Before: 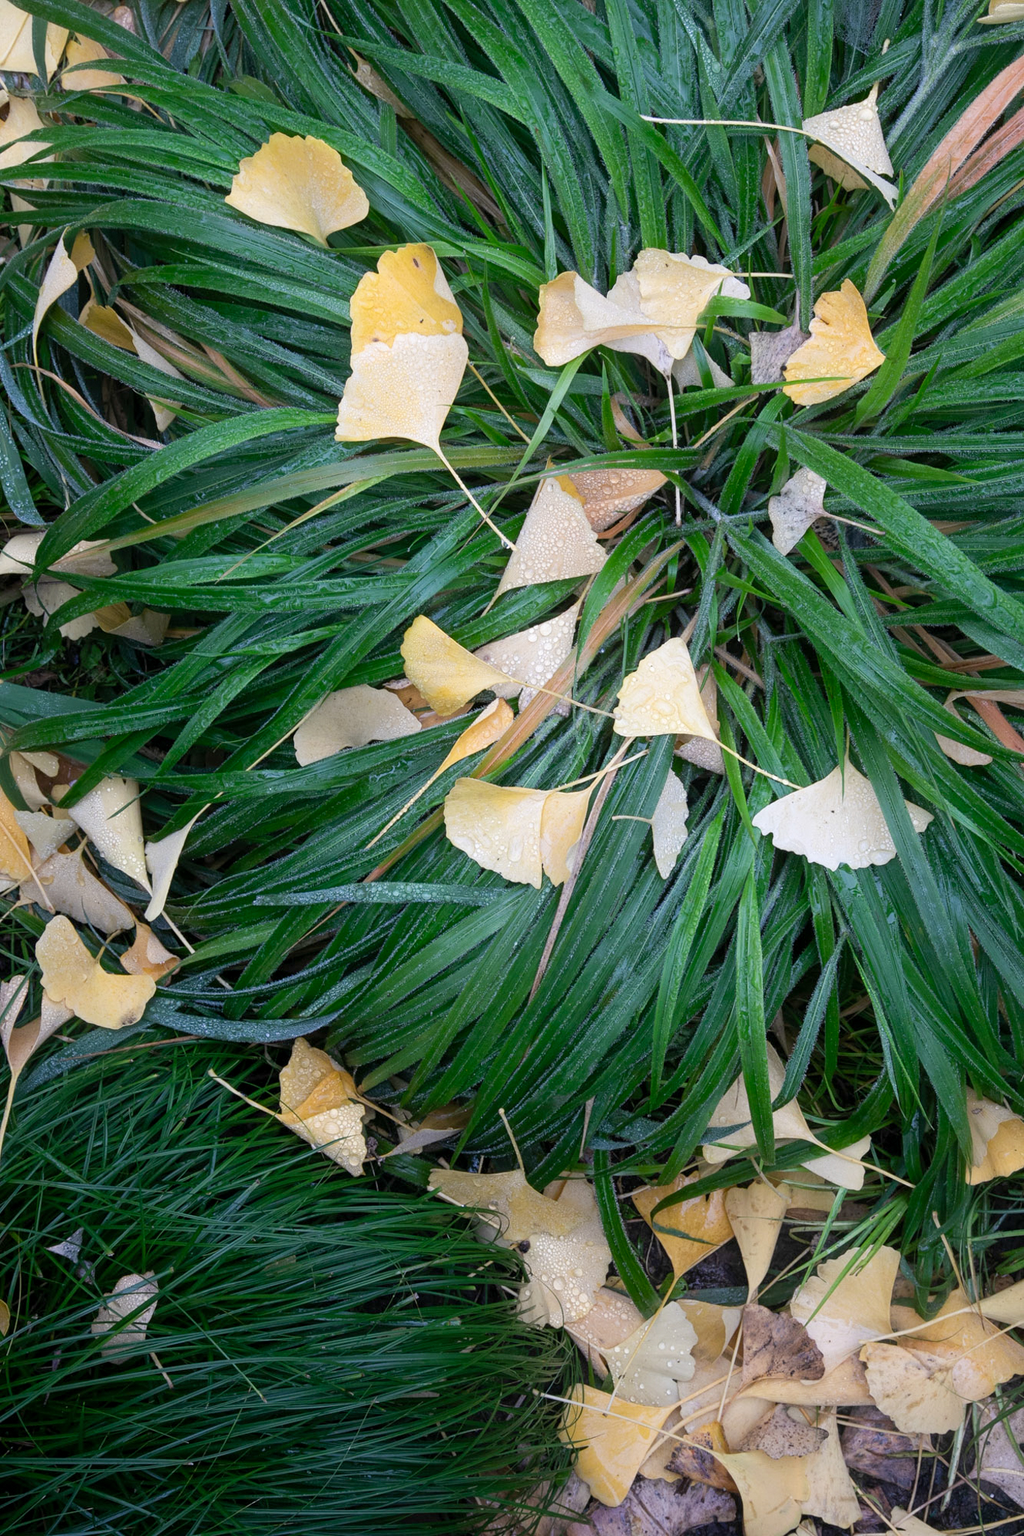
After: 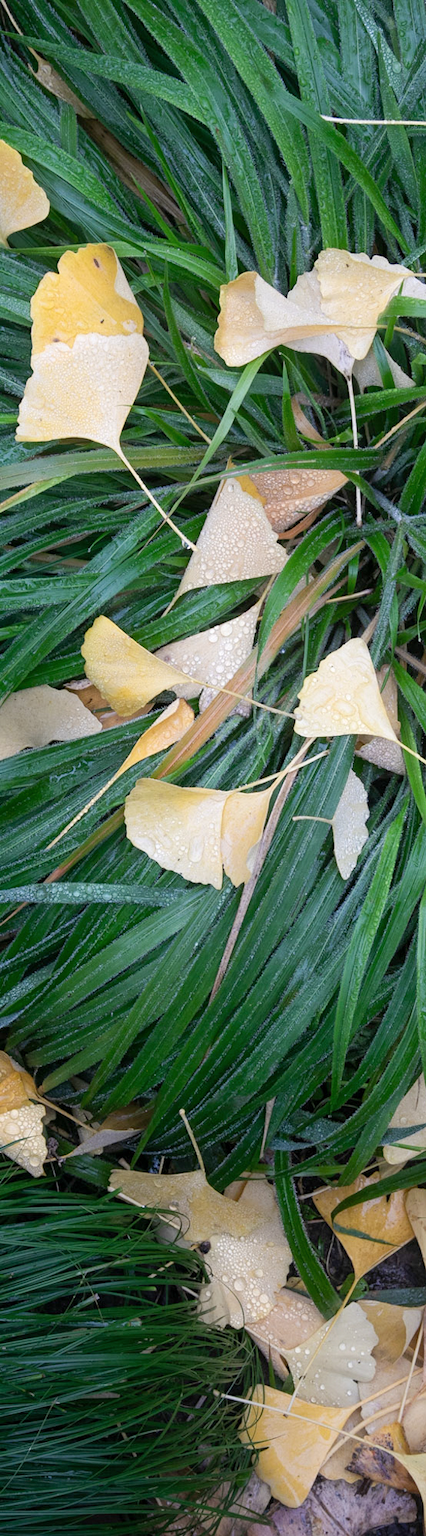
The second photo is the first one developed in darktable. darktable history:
contrast brightness saturation: saturation -0.04
crop: left 31.229%, right 27.105%
